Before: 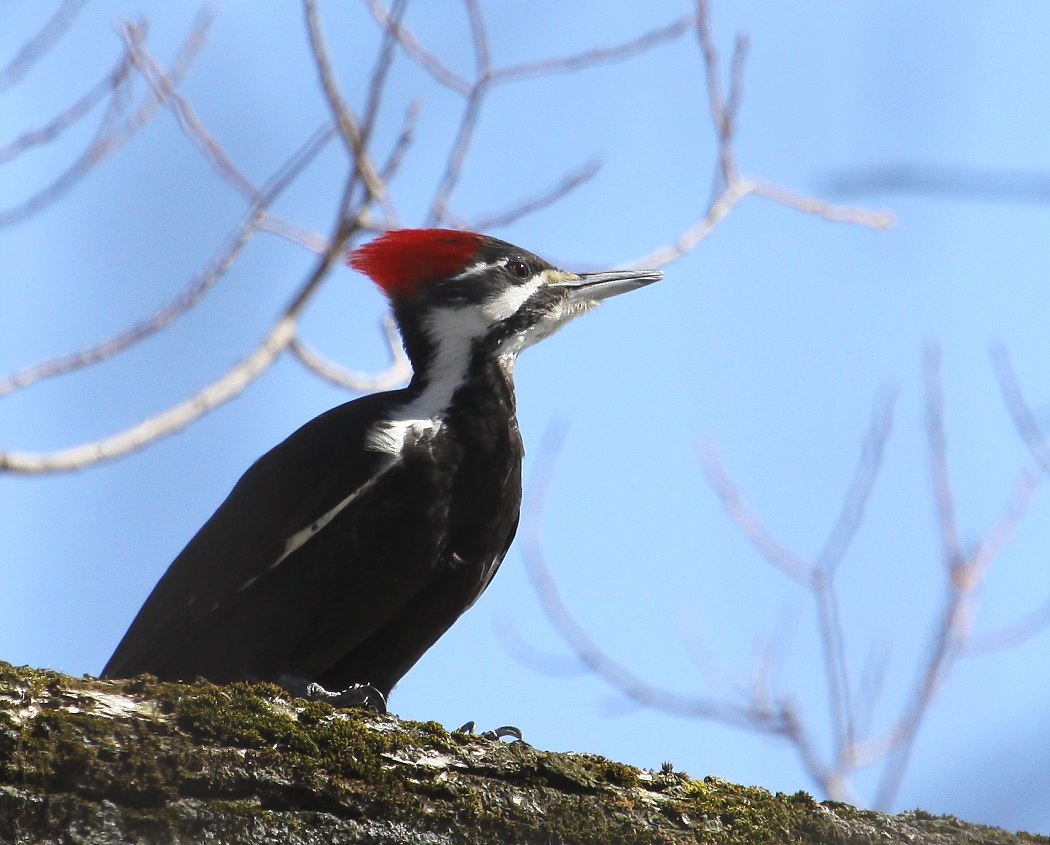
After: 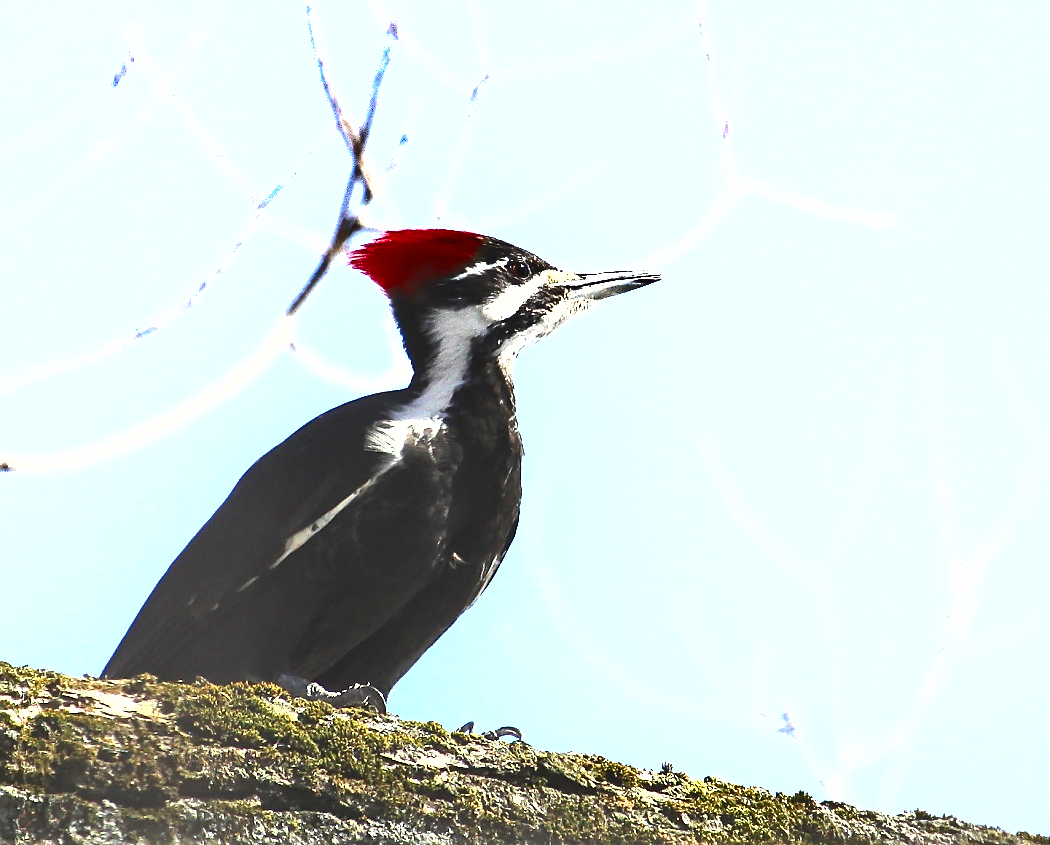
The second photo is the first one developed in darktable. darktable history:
sharpen: on, module defaults
exposure: black level correction 0, exposure 1.9 EV, compensate highlight preservation false
shadows and highlights: radius 108.52, shadows 44.07, highlights -67.8, low approximation 0.01, soften with gaussian
